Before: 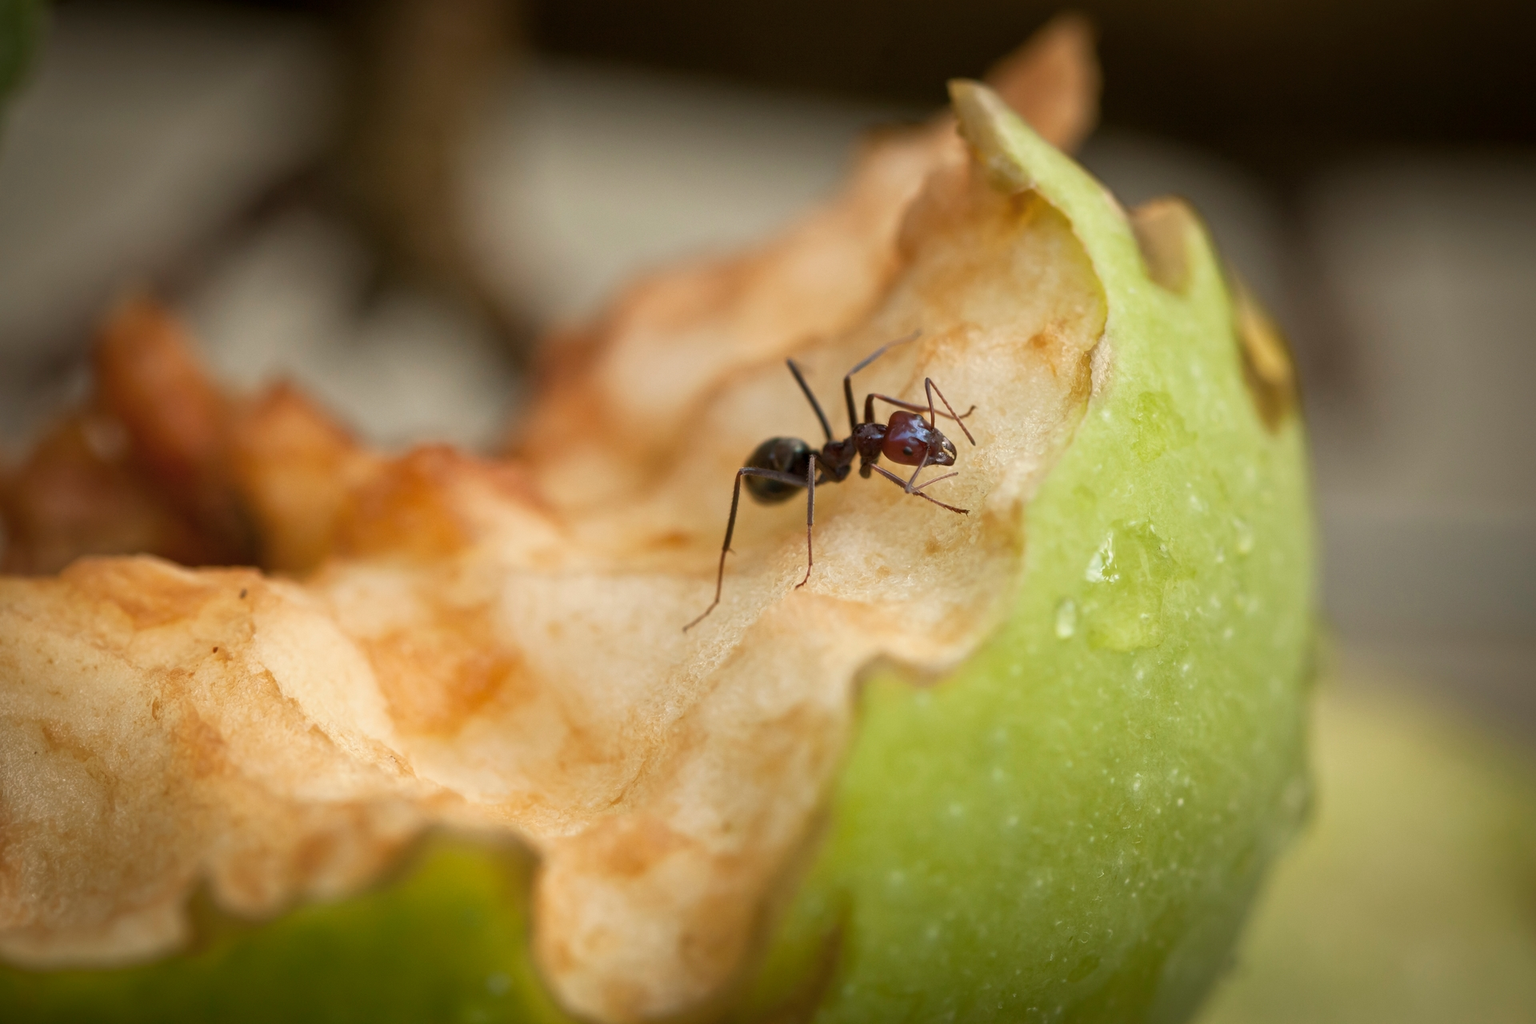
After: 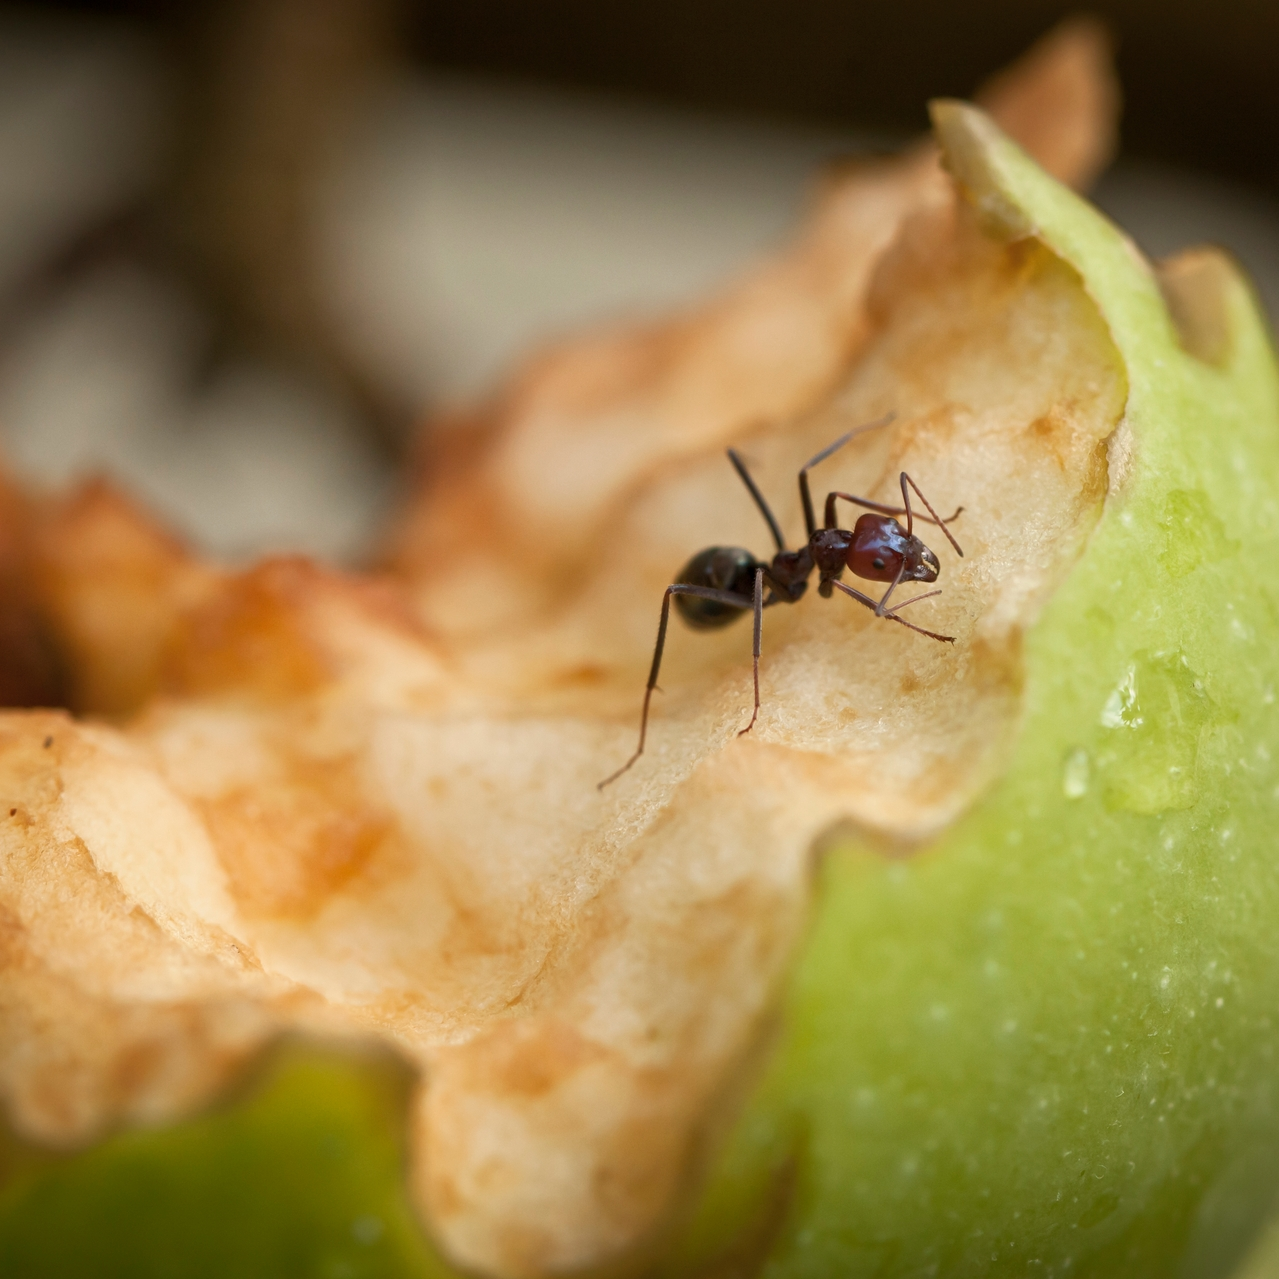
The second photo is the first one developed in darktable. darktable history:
crop and rotate: left 13.342%, right 19.991%
white balance: emerald 1
